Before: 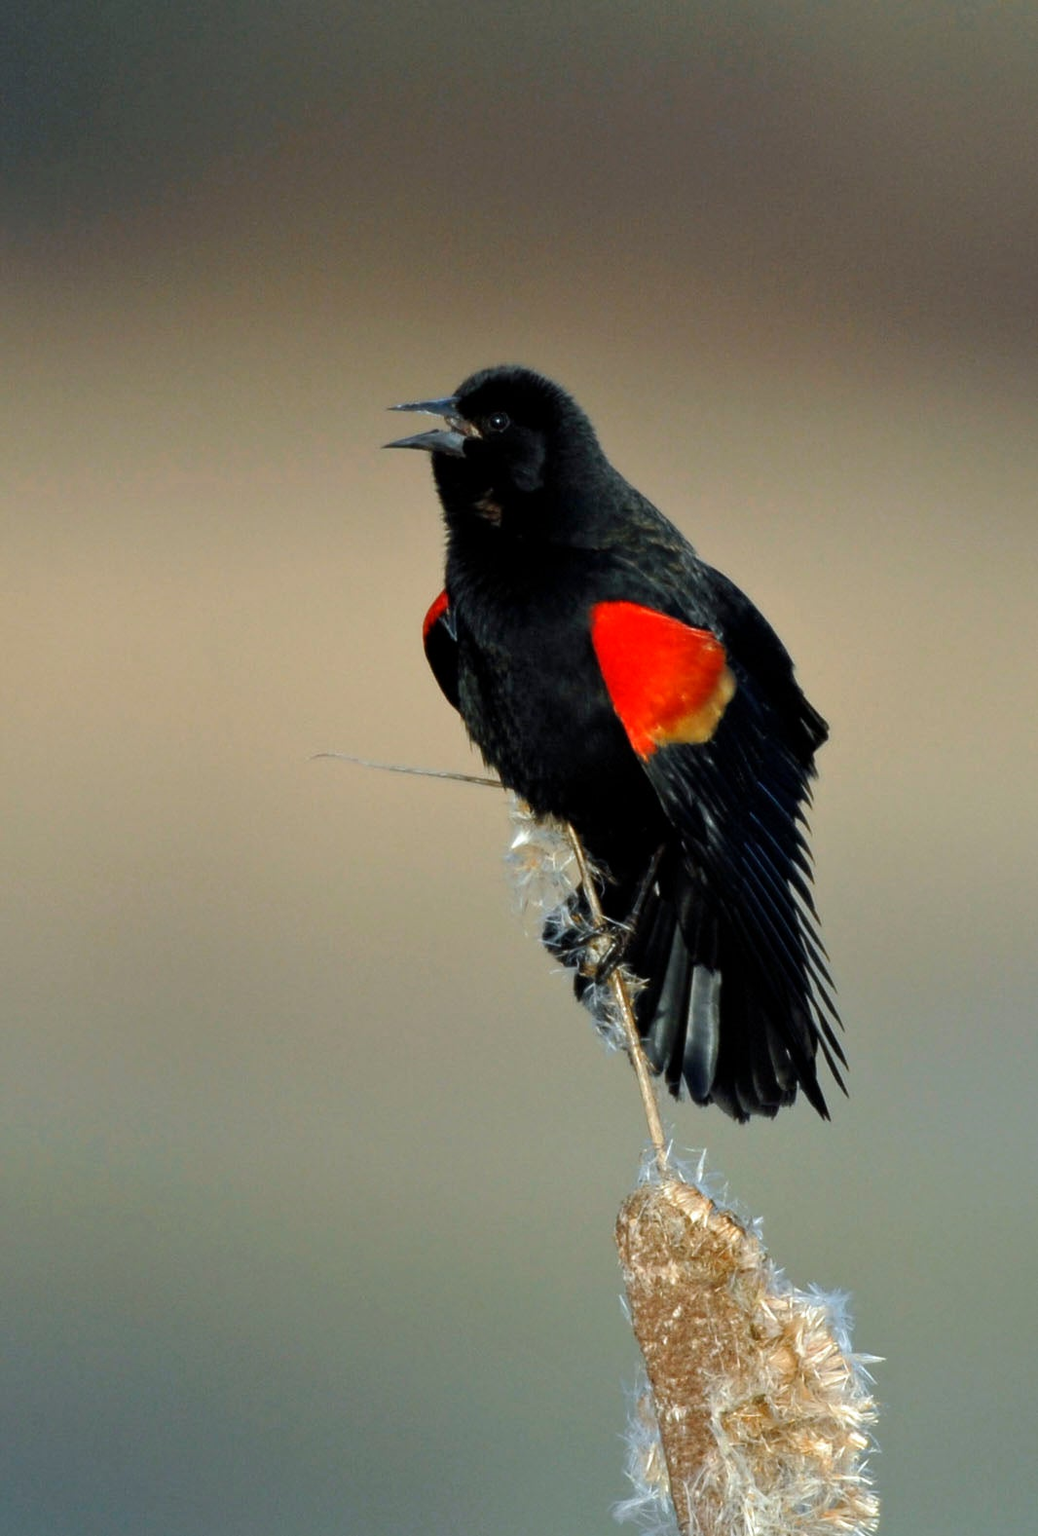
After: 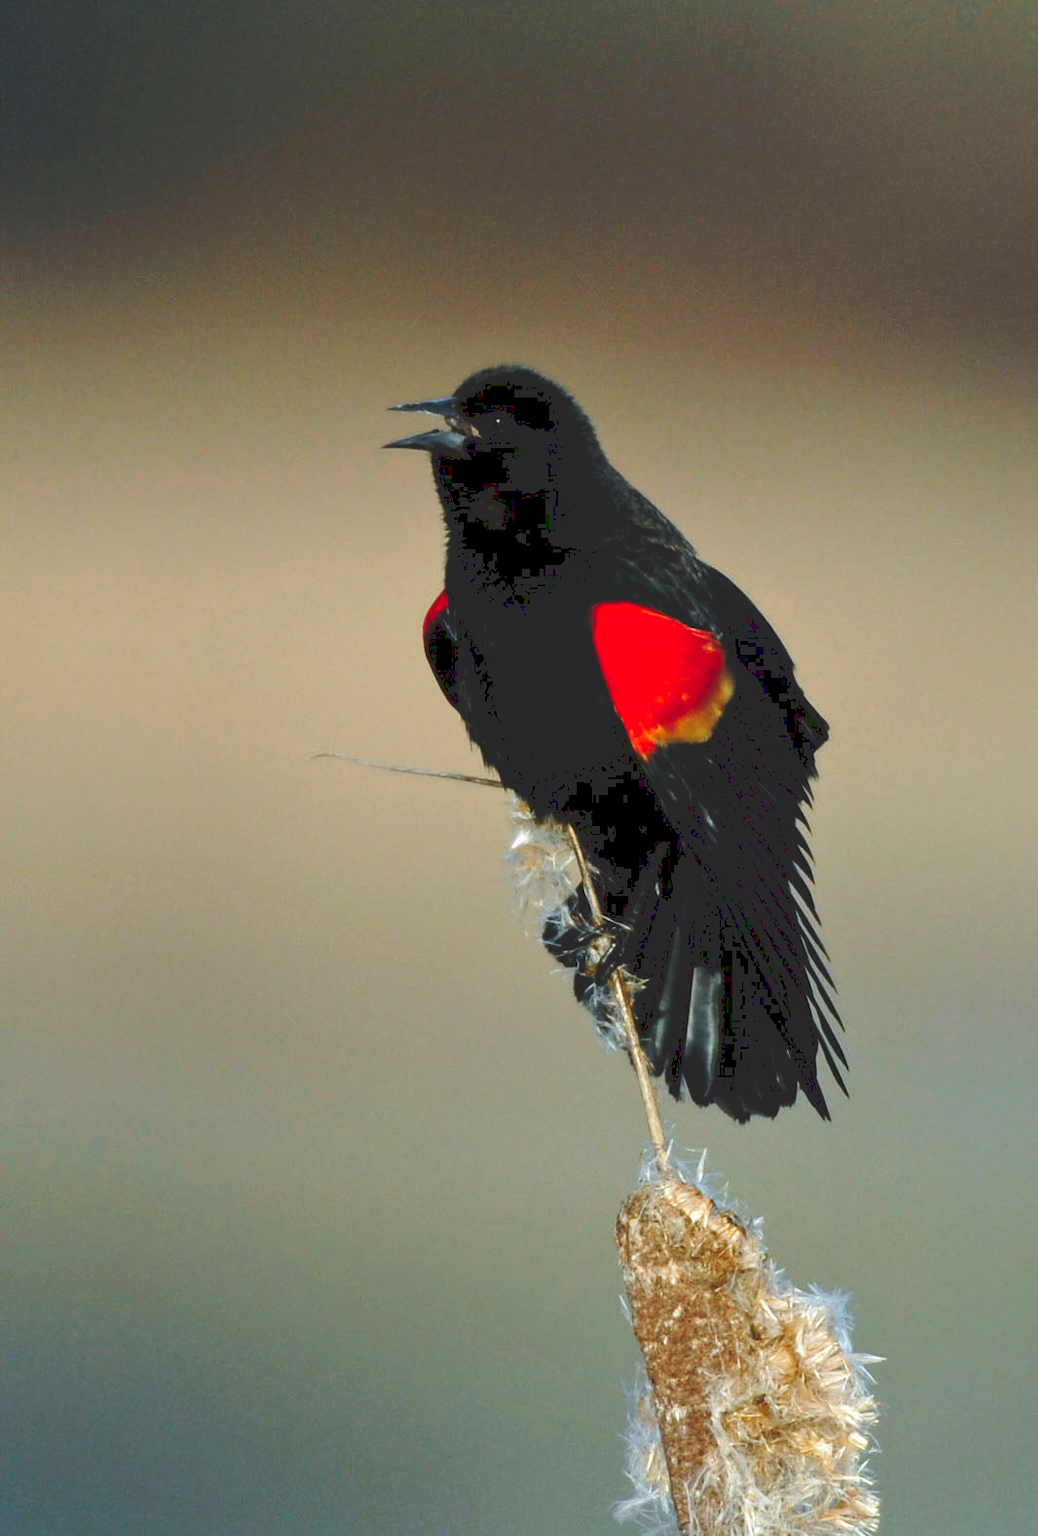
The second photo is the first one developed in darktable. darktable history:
tone curve: curves: ch0 [(0, 0) (0.003, 0.161) (0.011, 0.161) (0.025, 0.161) (0.044, 0.161) (0.069, 0.161) (0.1, 0.161) (0.136, 0.163) (0.177, 0.179) (0.224, 0.207) (0.277, 0.243) (0.335, 0.292) (0.399, 0.361) (0.468, 0.452) (0.543, 0.547) (0.623, 0.638) (0.709, 0.731) (0.801, 0.826) (0.898, 0.911) (1, 1)], preserve colors none
